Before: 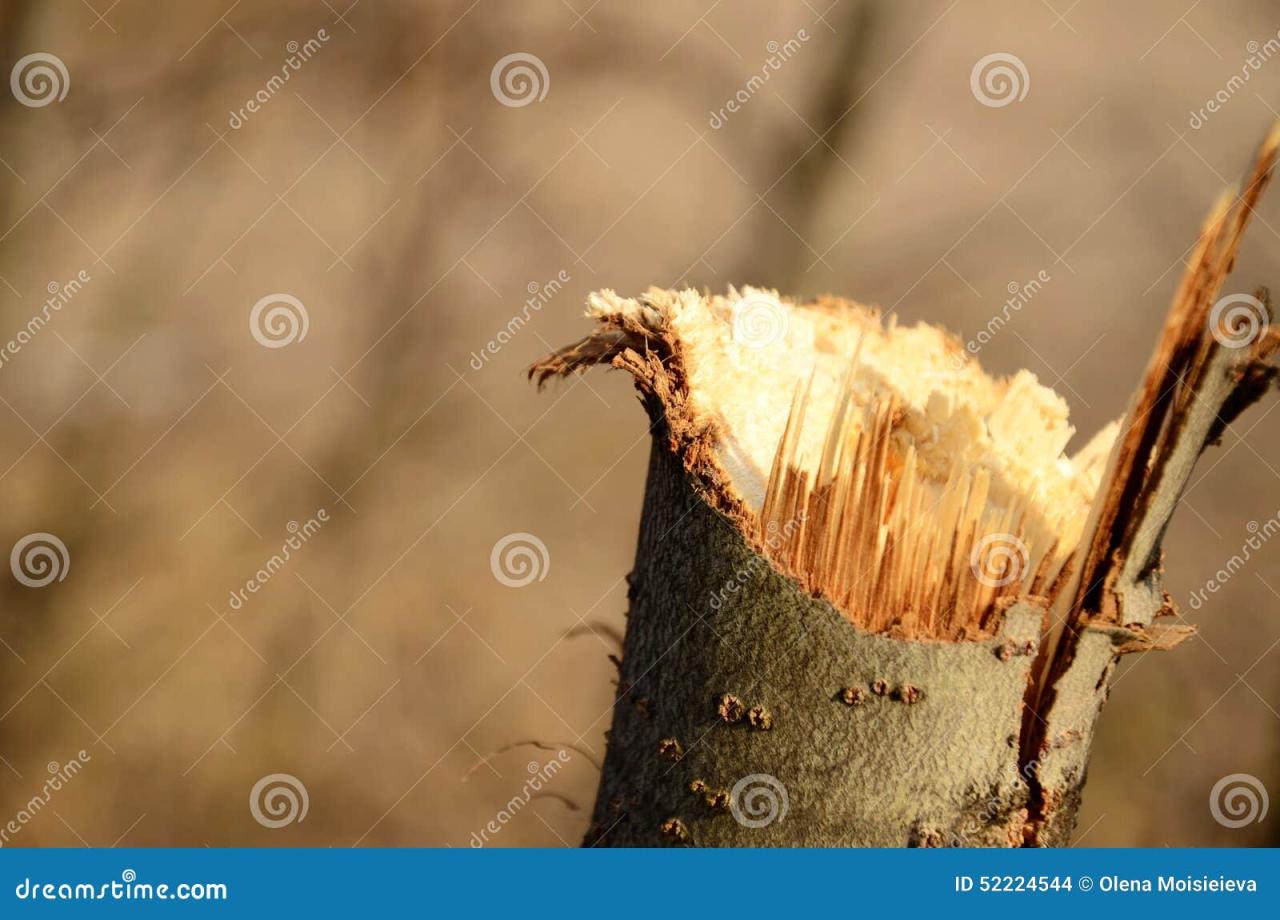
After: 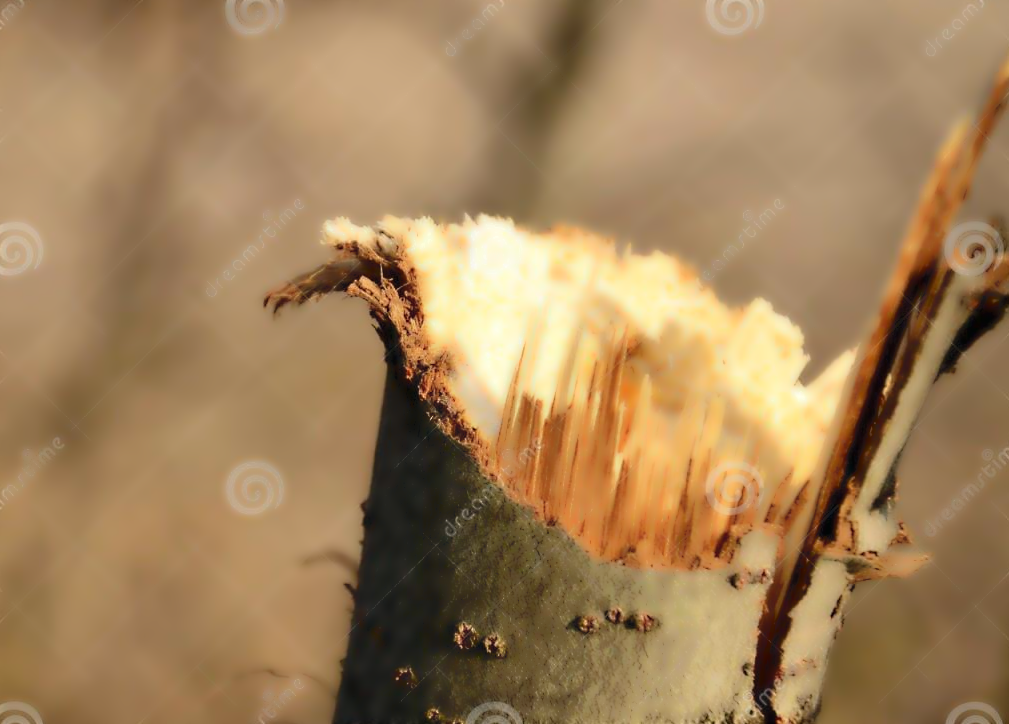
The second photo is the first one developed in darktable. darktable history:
color balance: mode lift, gamma, gain (sRGB), lift [1, 1, 1.022, 1.026]
crop and rotate: left 20.74%, top 7.912%, right 0.375%, bottom 13.378%
lowpass: radius 4, soften with bilateral filter, unbound 0
contrast equalizer: octaves 7, y [[0.509, 0.514, 0.523, 0.542, 0.578, 0.603], [0.5 ×6], [0.509, 0.514, 0.523, 0.542, 0.578, 0.603], [0.001, 0.002, 0.003, 0.005, 0.01, 0.013], [0.001, 0.002, 0.003, 0.005, 0.01, 0.013]]
